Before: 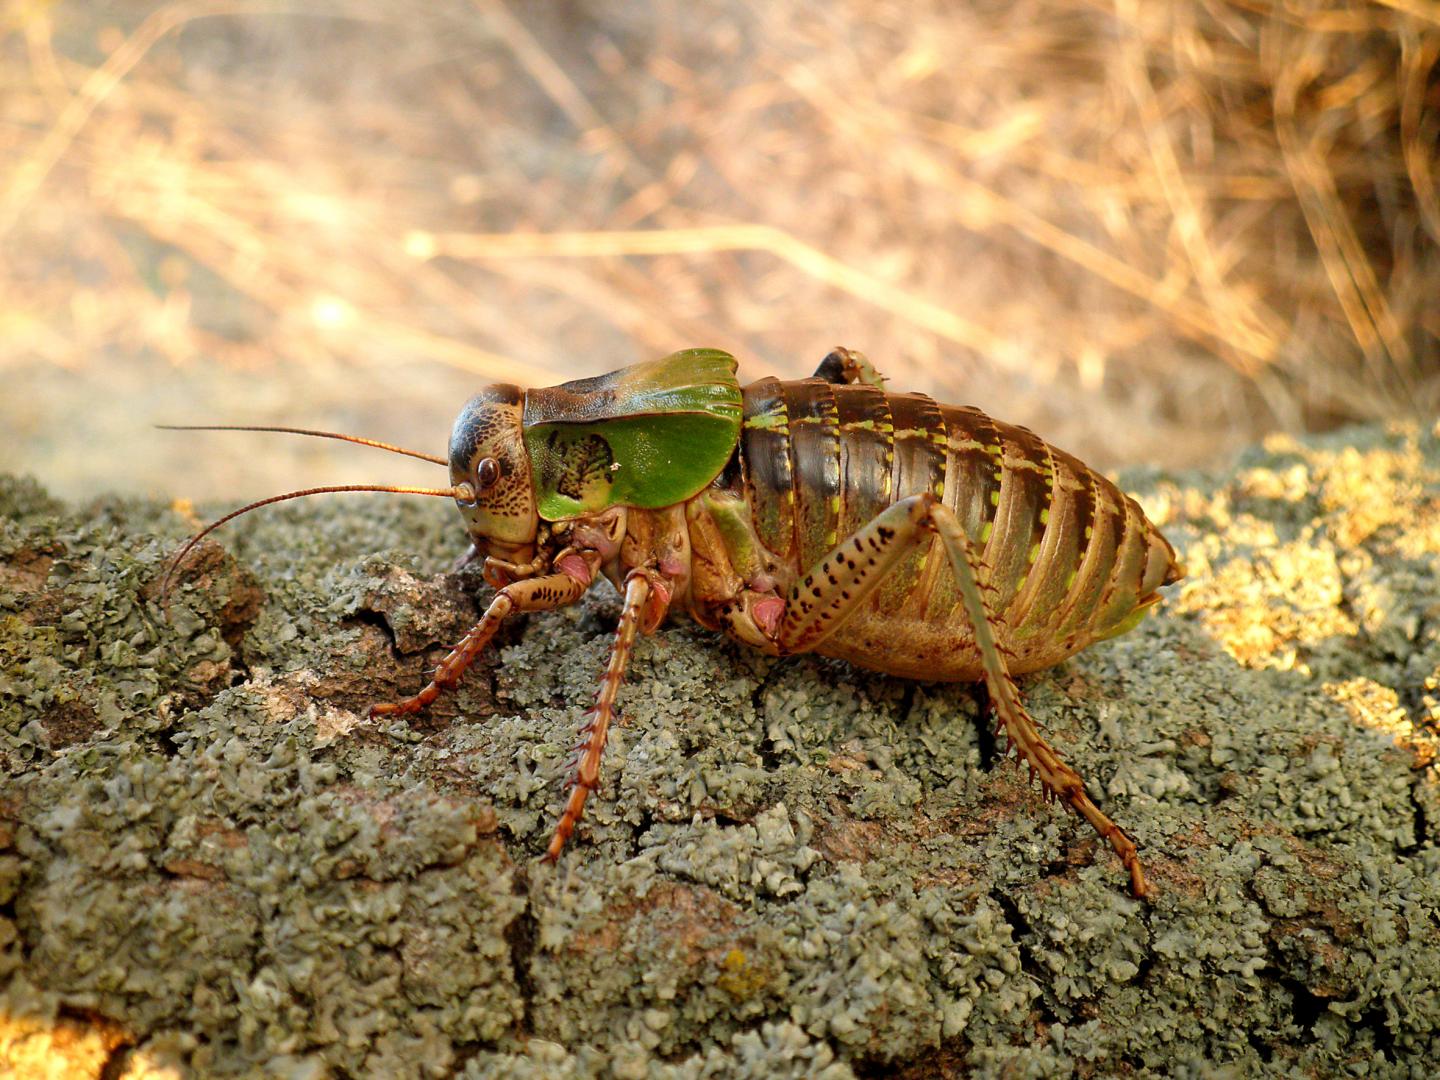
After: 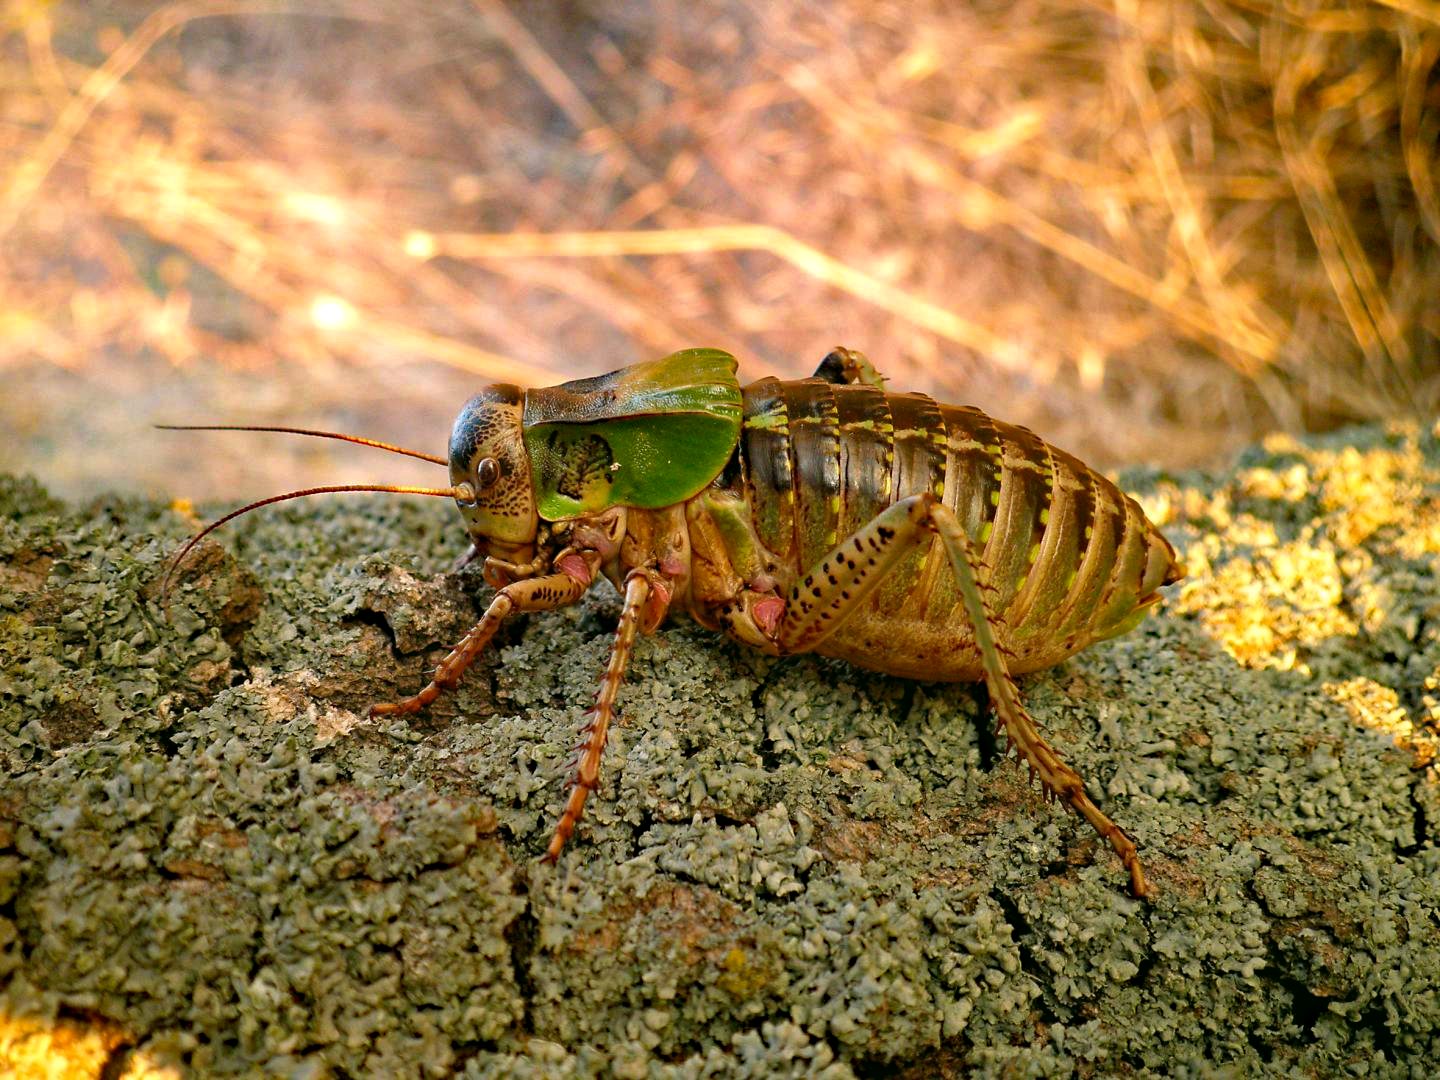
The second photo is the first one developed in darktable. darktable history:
tone equalizer: -8 EV 0.088 EV, edges refinement/feathering 500, mask exposure compensation -1.57 EV, preserve details no
color correction: highlights a* 4.38, highlights b* 4.96, shadows a* -8.08, shadows b* 4.62
haze removal: strength 0.526, distance 0.924, compatibility mode true, adaptive false
